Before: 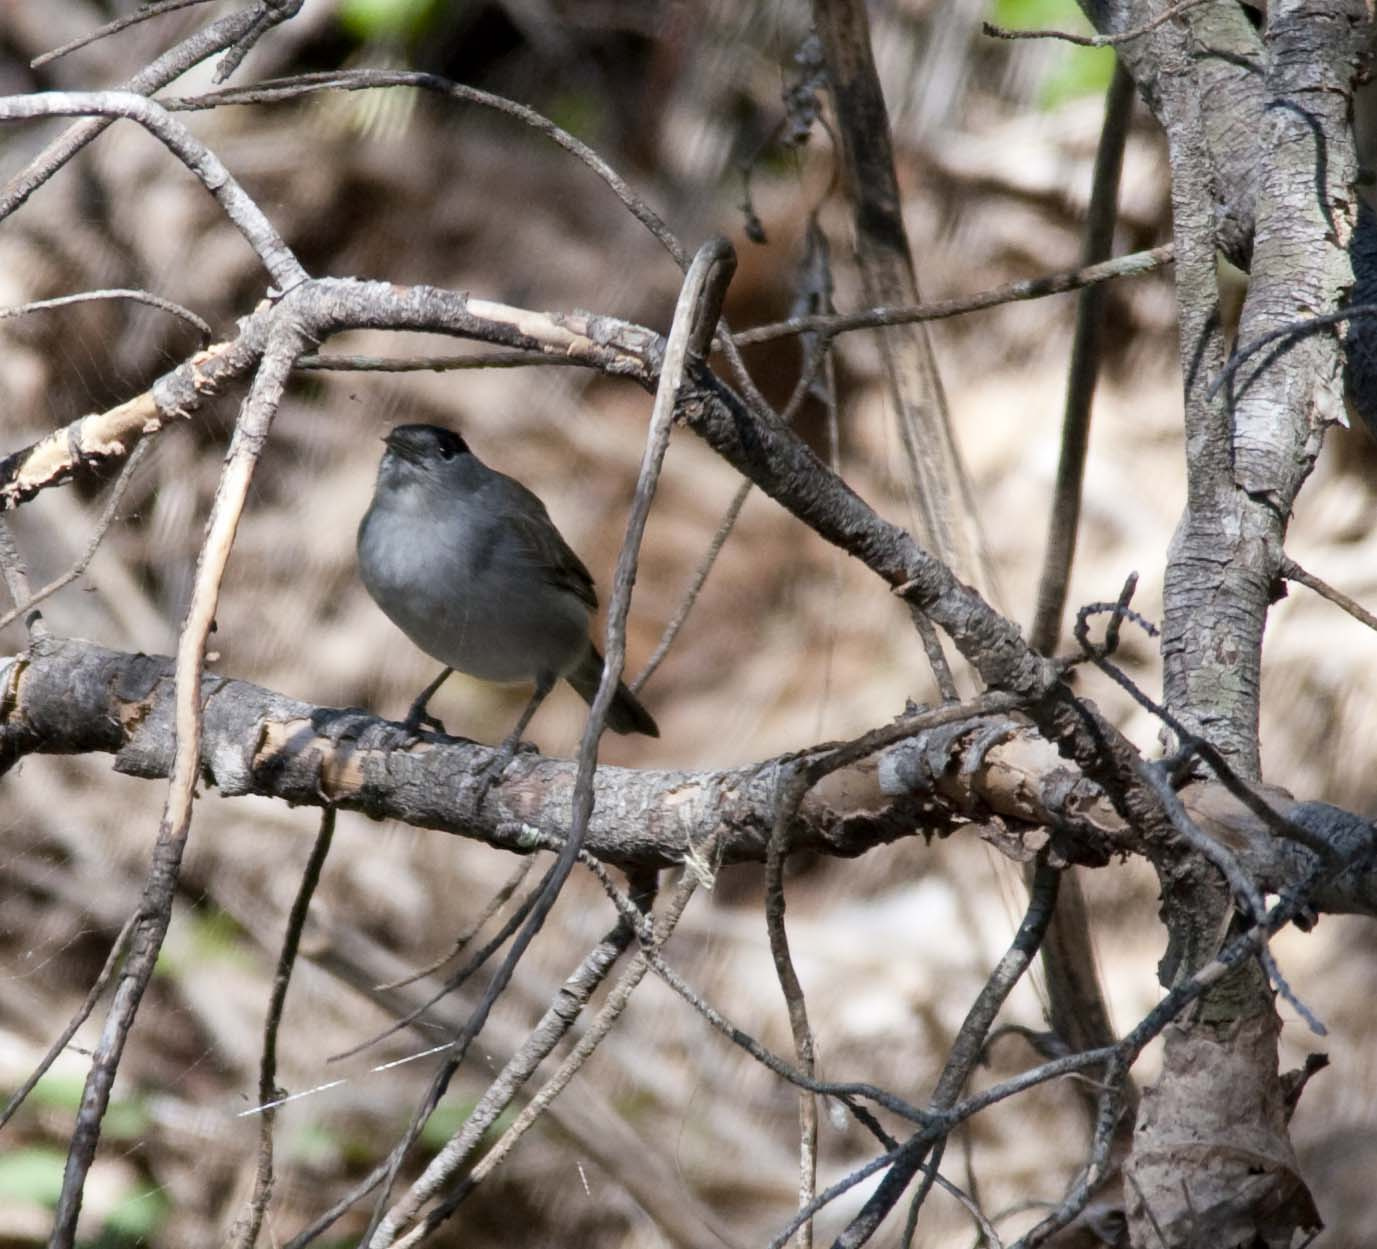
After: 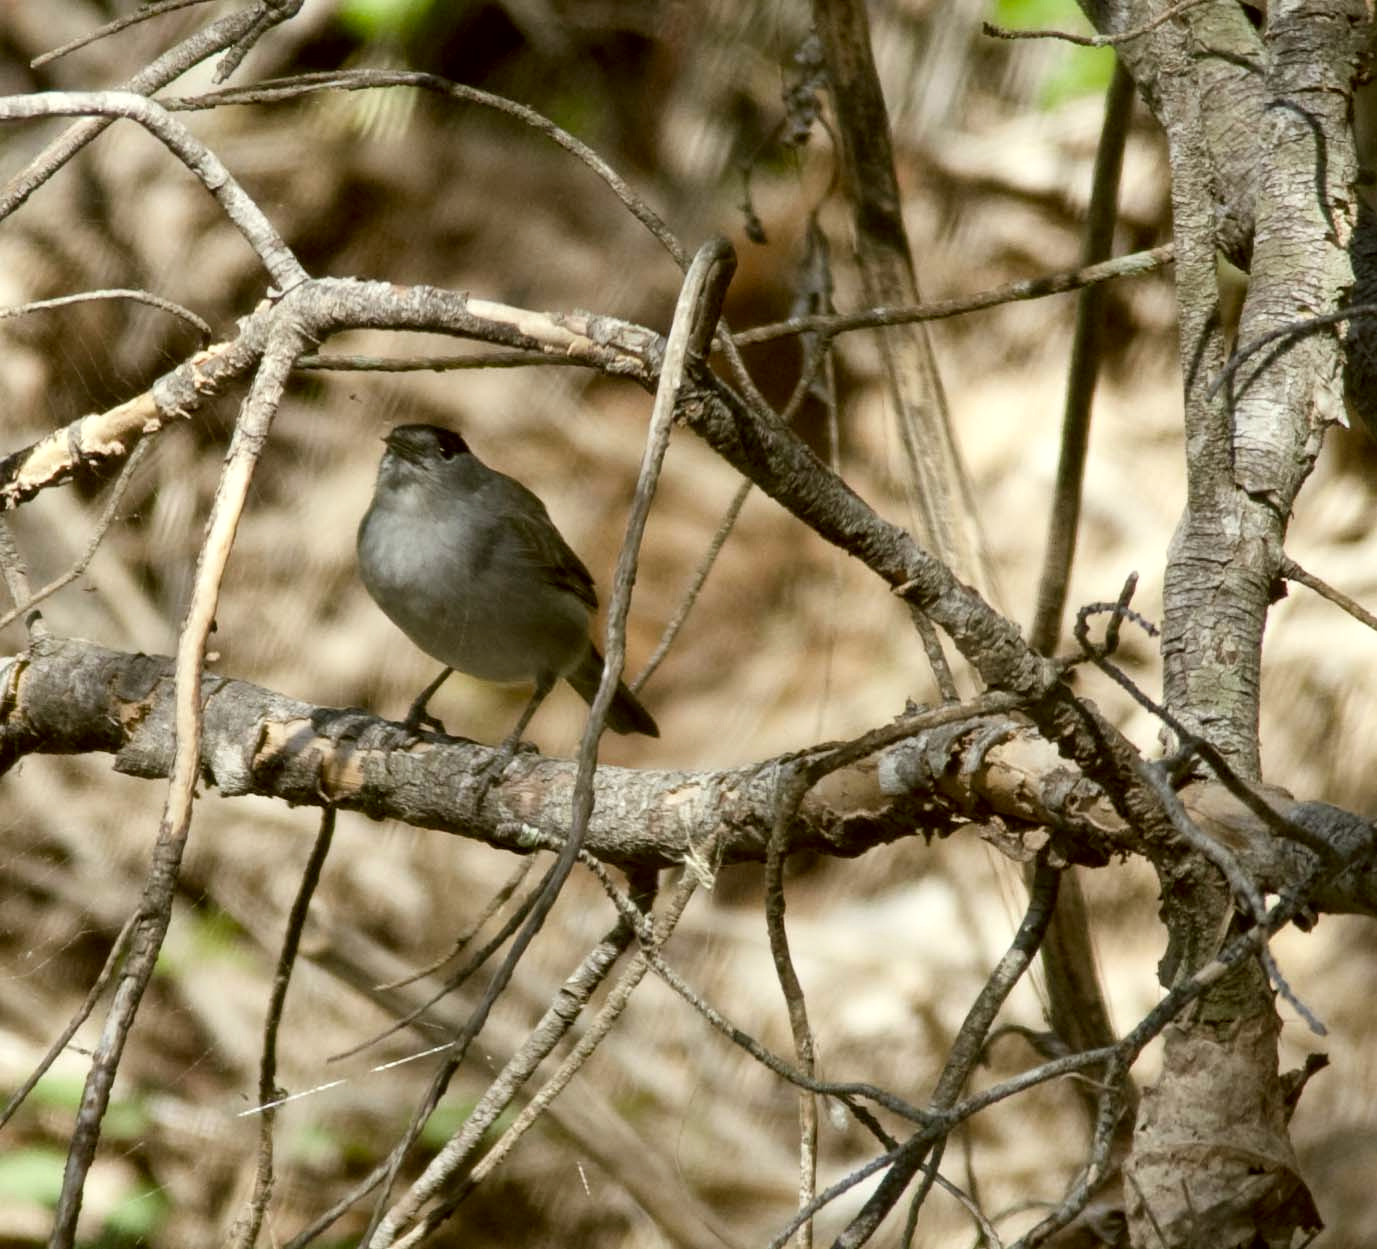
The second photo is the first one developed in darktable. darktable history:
color correction: highlights a* -1.83, highlights b* 10.33, shadows a* 0.38, shadows b* 19.5
local contrast: highlights 104%, shadows 98%, detail 119%, midtone range 0.2
